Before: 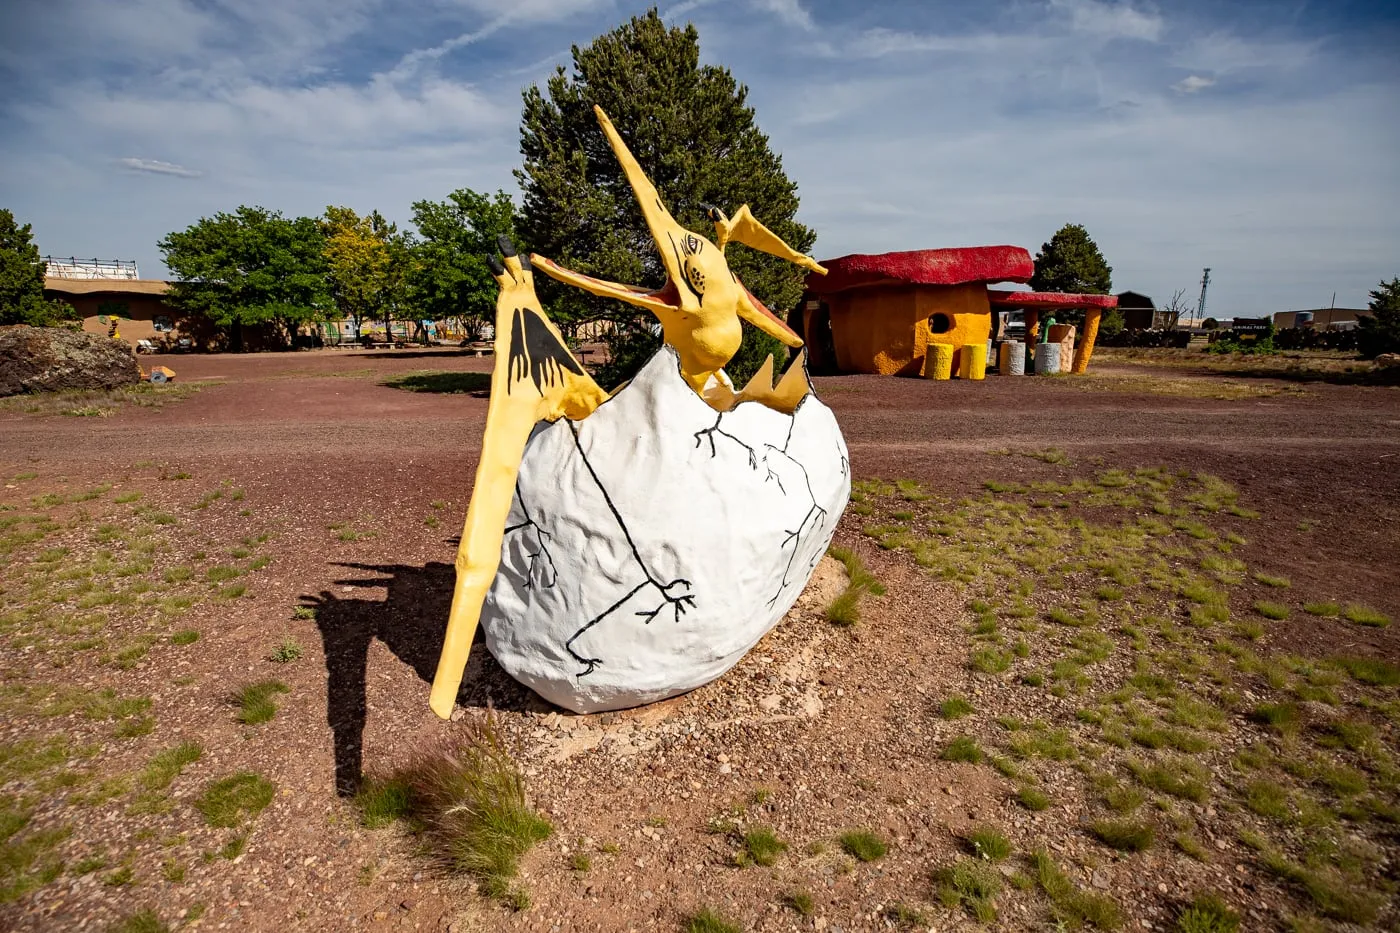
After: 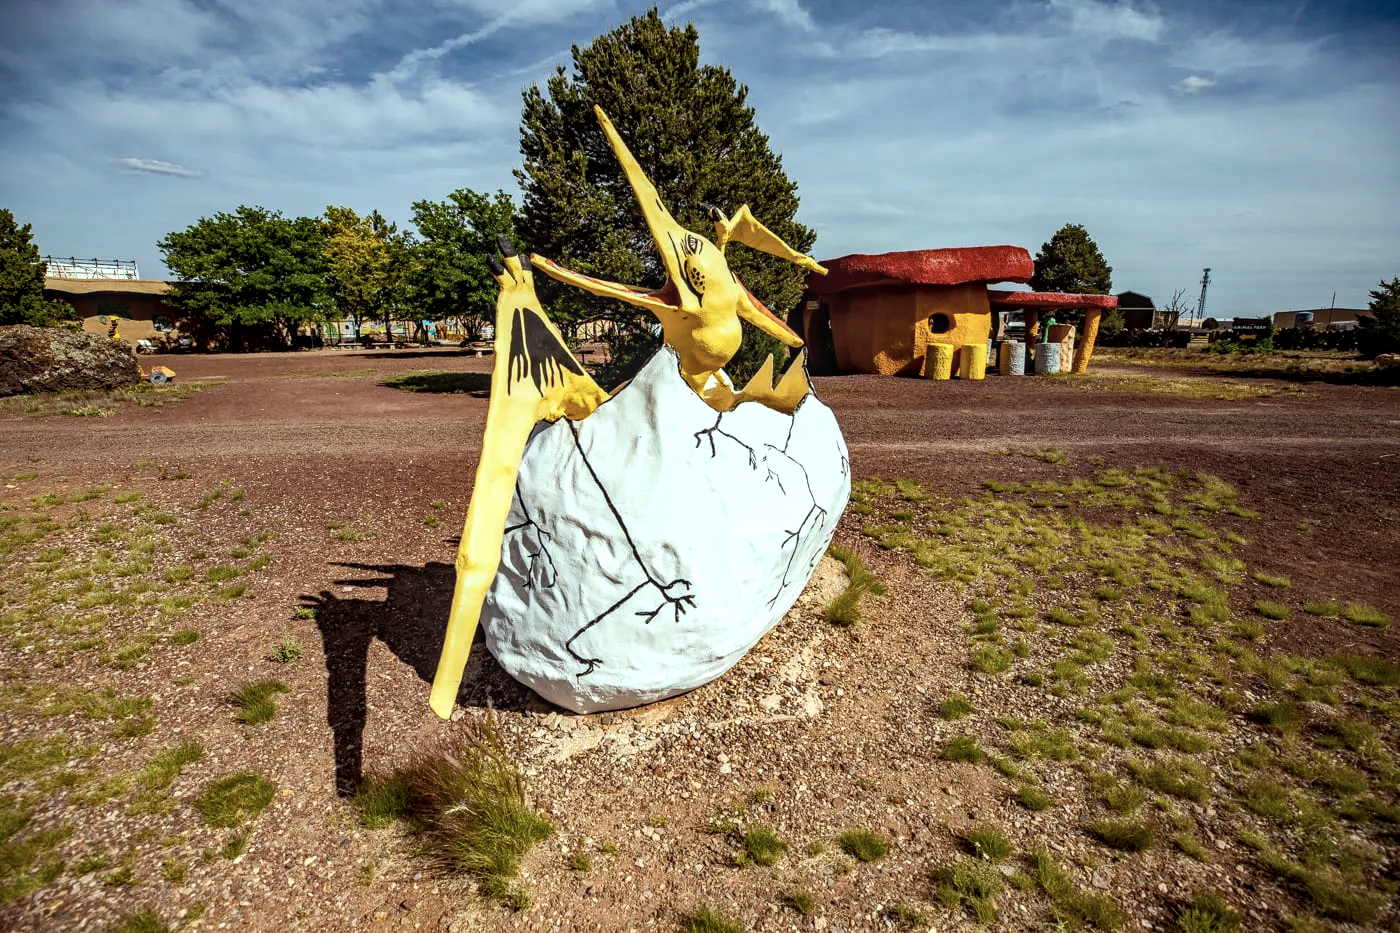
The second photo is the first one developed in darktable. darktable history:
contrast brightness saturation: contrast 0.096, saturation -0.296
local contrast: on, module defaults
color balance rgb: power › chroma 0.315%, power › hue 23.07°, highlights gain › luminance 15.187%, highlights gain › chroma 3.964%, highlights gain › hue 208.32°, linear chroma grading › shadows 9.751%, linear chroma grading › highlights 10.902%, linear chroma grading › global chroma 15.374%, linear chroma grading › mid-tones 14.715%, perceptual saturation grading › global saturation 0.322%, global vibrance 20%
